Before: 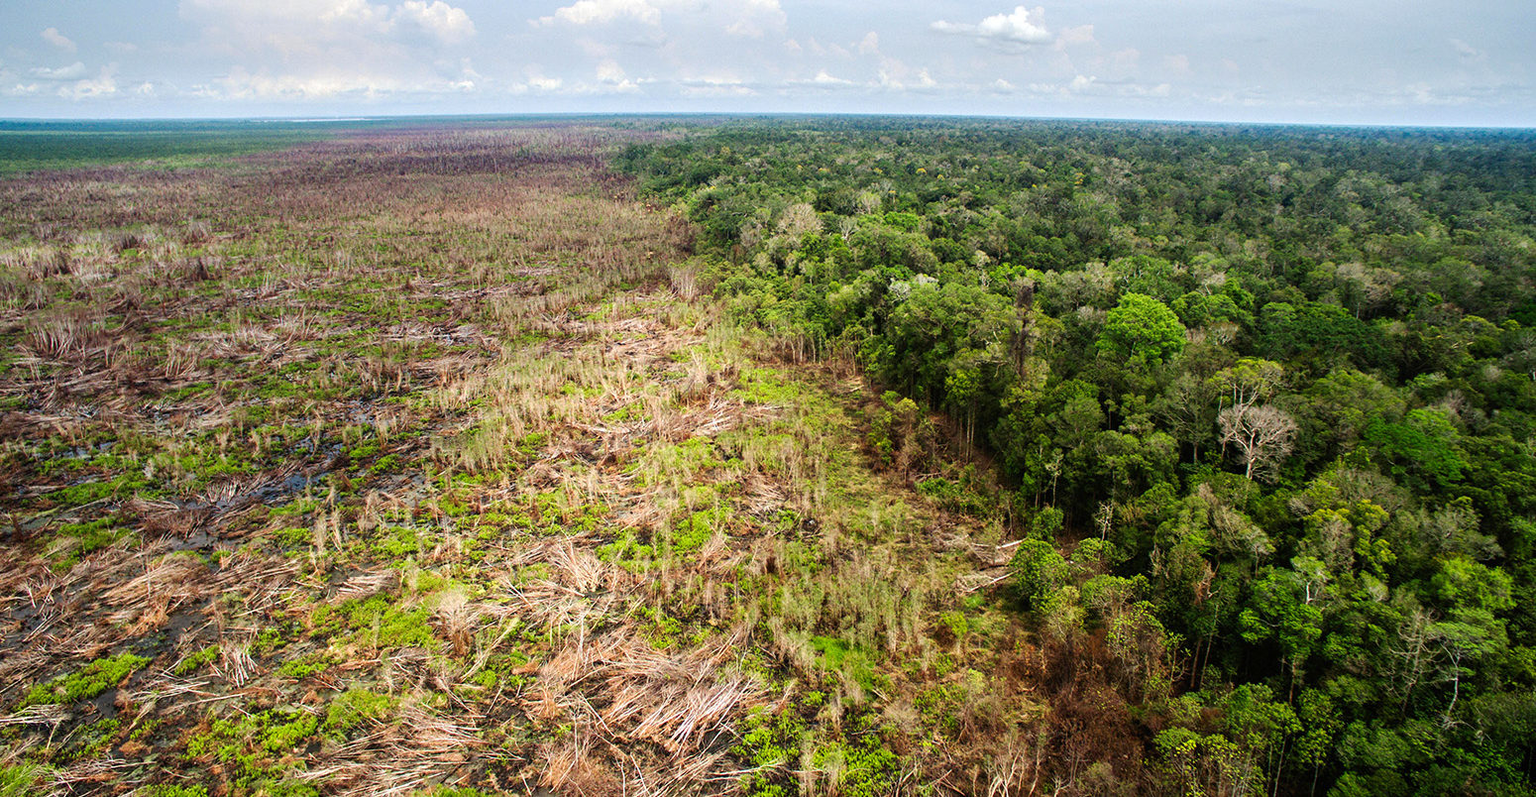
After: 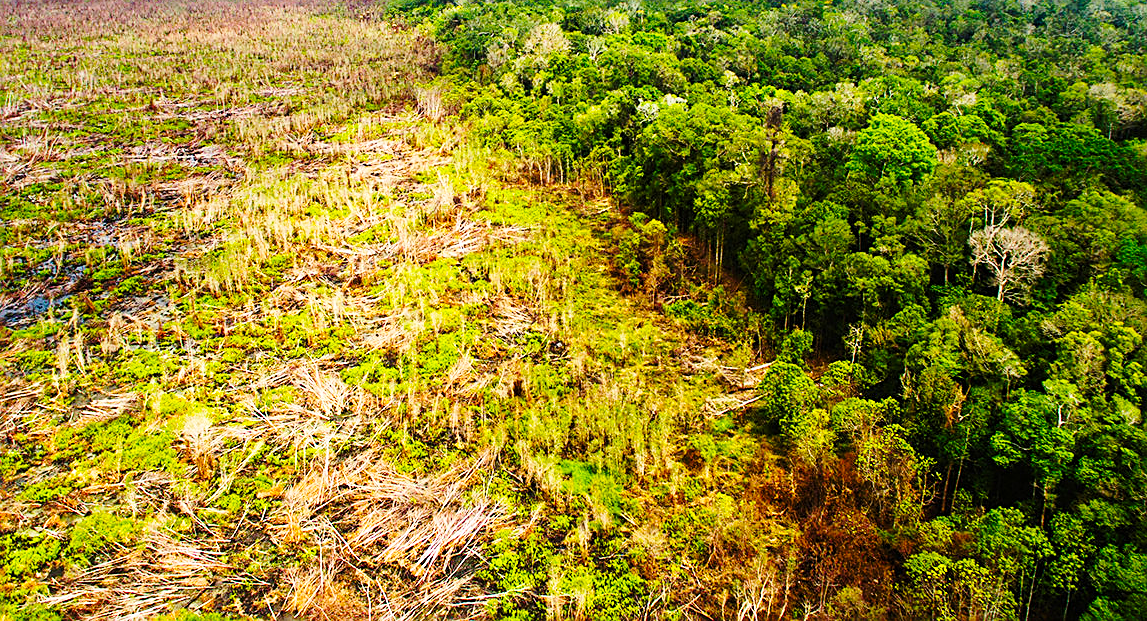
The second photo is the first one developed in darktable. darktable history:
crop: left 16.836%, top 22.731%, right 9.124%
sharpen: on, module defaults
base curve: curves: ch0 [(0, 0) (0.028, 0.03) (0.121, 0.232) (0.46, 0.748) (0.859, 0.968) (1, 1)], preserve colors none
color balance rgb: shadows lift › luminance -9.458%, perceptual saturation grading › global saturation 40.373%, global vibrance 20%
